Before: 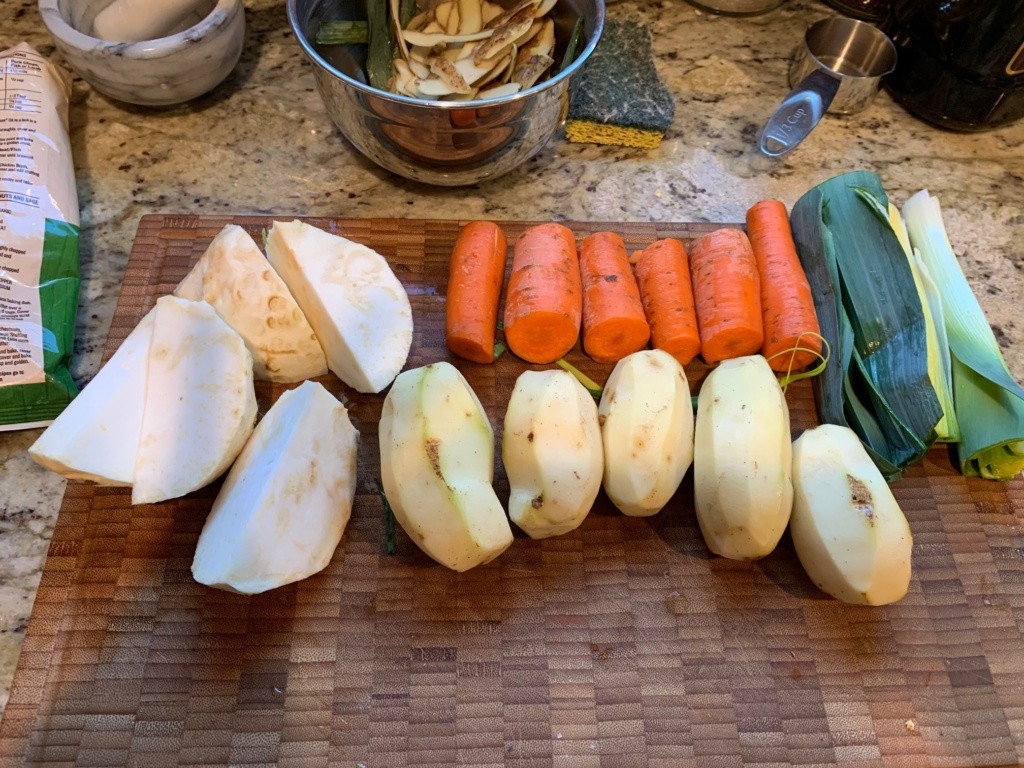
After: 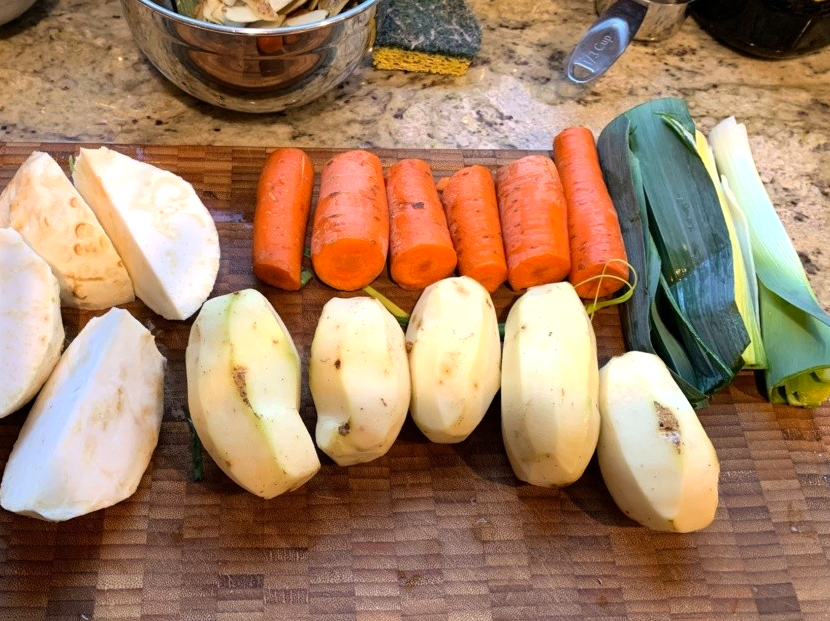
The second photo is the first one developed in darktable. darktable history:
crop: left 18.859%, top 9.531%, right 0%, bottom 9.561%
color correction: highlights a* 3.72, highlights b* 5.1
tone equalizer: -8 EV -0.393 EV, -7 EV -0.379 EV, -6 EV -0.3 EV, -5 EV -0.254 EV, -3 EV 0.247 EV, -2 EV 0.357 EV, -1 EV 0.366 EV, +0 EV 0.41 EV
